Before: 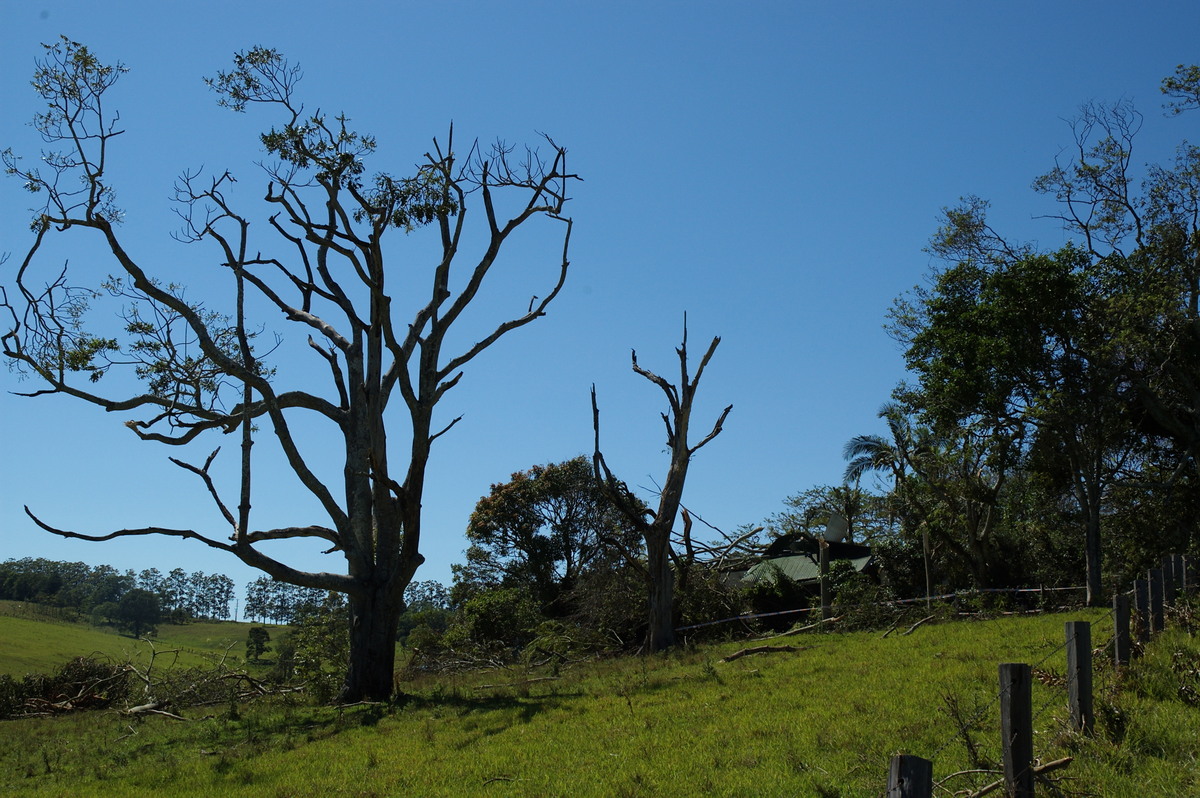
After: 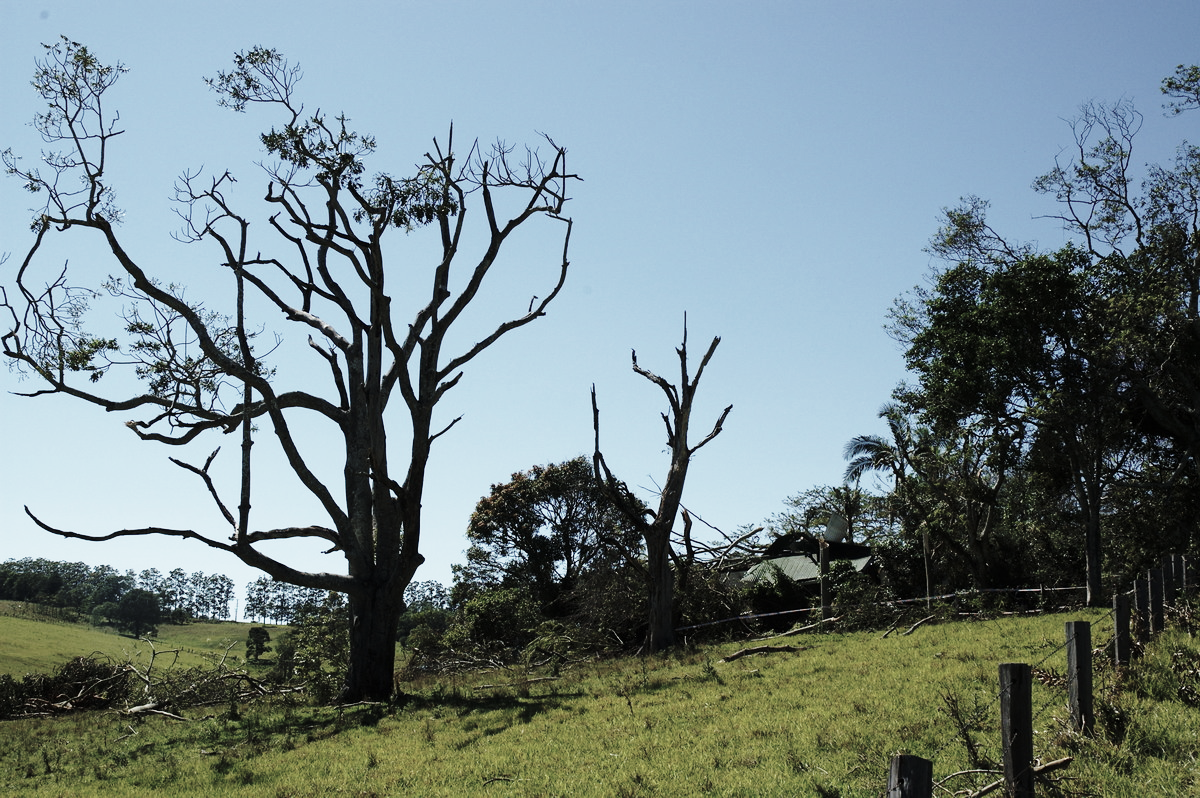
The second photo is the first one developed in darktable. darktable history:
base curve: curves: ch0 [(0, 0) (0.028, 0.03) (0.105, 0.232) (0.387, 0.748) (0.754, 0.968) (1, 1)], preserve colors none
color correction: highlights b* -0.003, saturation 0.52
